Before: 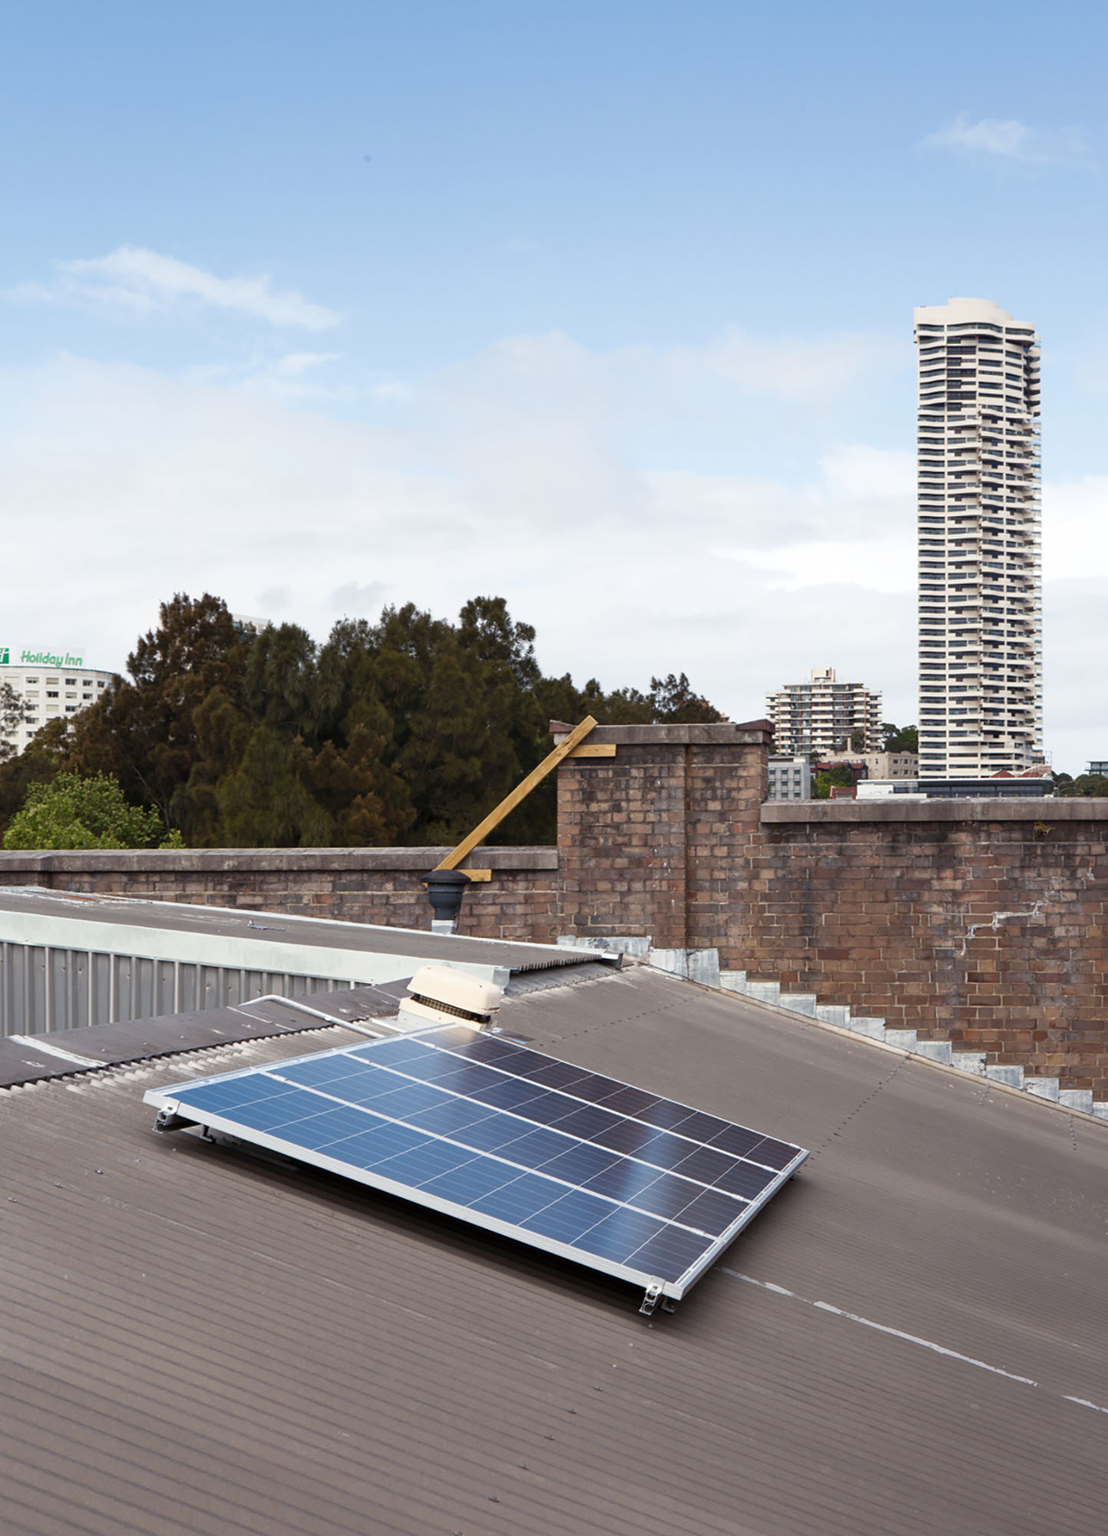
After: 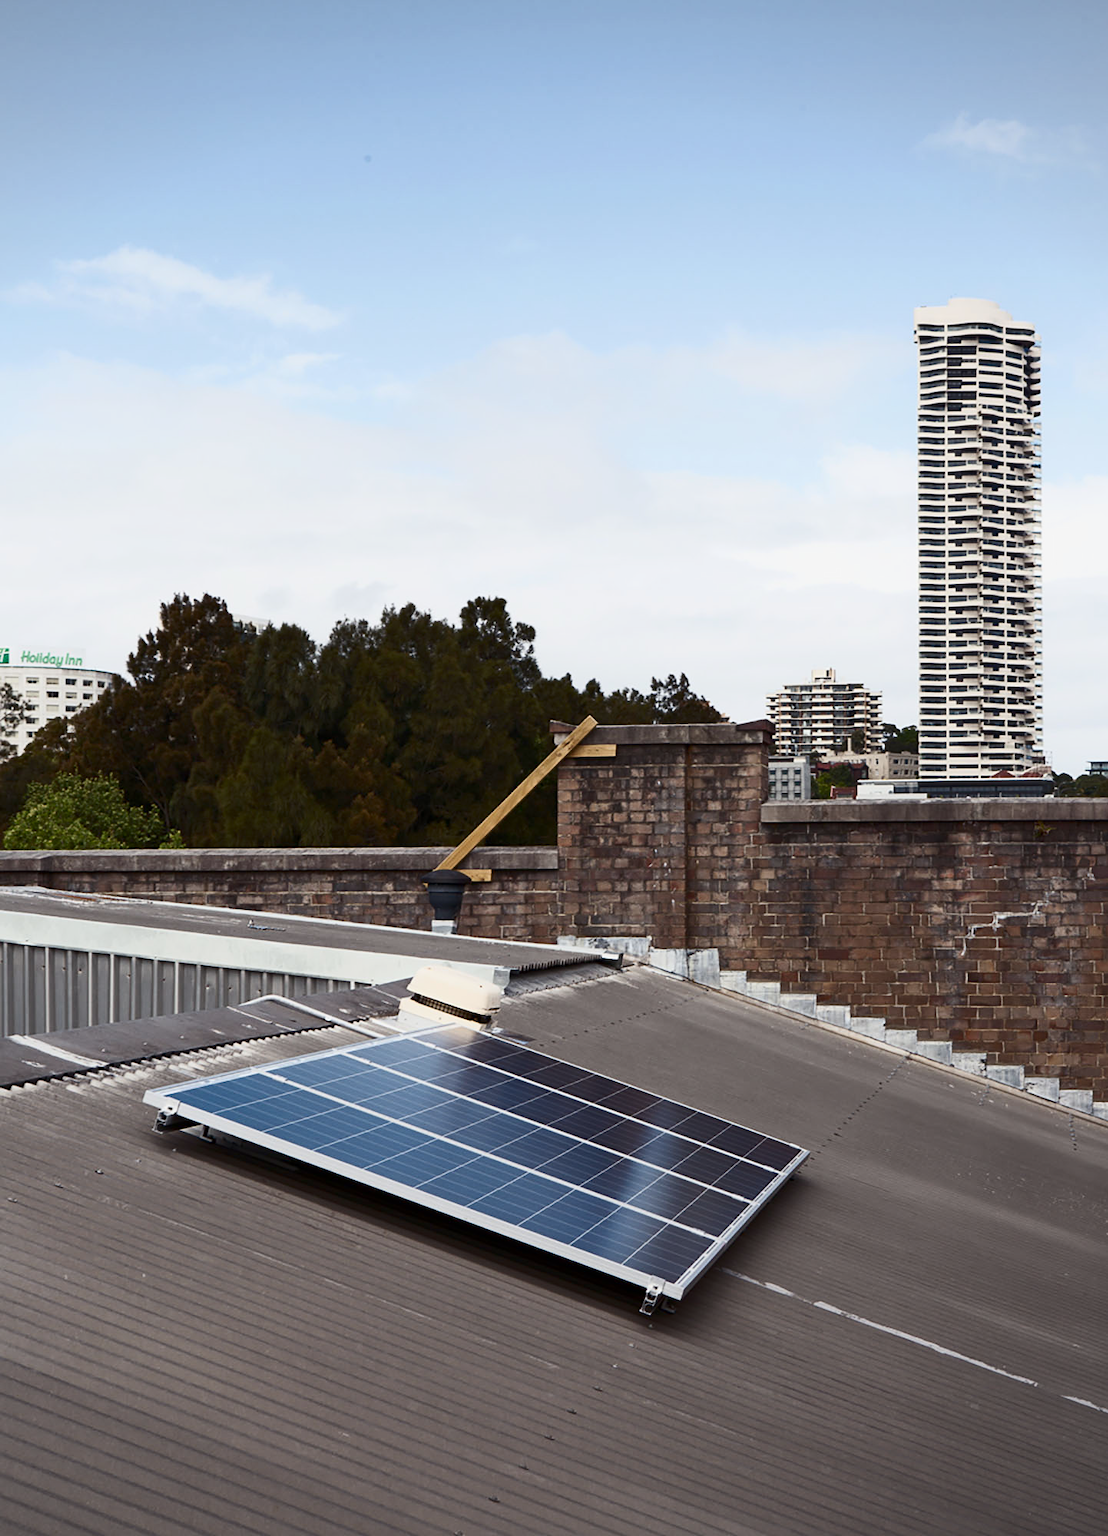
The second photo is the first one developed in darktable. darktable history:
sharpen: amount 0.202
tone equalizer: -8 EV 0.268 EV, -7 EV 0.423 EV, -6 EV 0.387 EV, -5 EV 0.261 EV, -3 EV -0.275 EV, -2 EV -0.427 EV, -1 EV -0.399 EV, +0 EV -0.277 EV, mask exposure compensation -0.494 EV
contrast brightness saturation: contrast 0.273
vignetting: fall-off start 97.36%, fall-off radius 77.85%, width/height ratio 1.106
